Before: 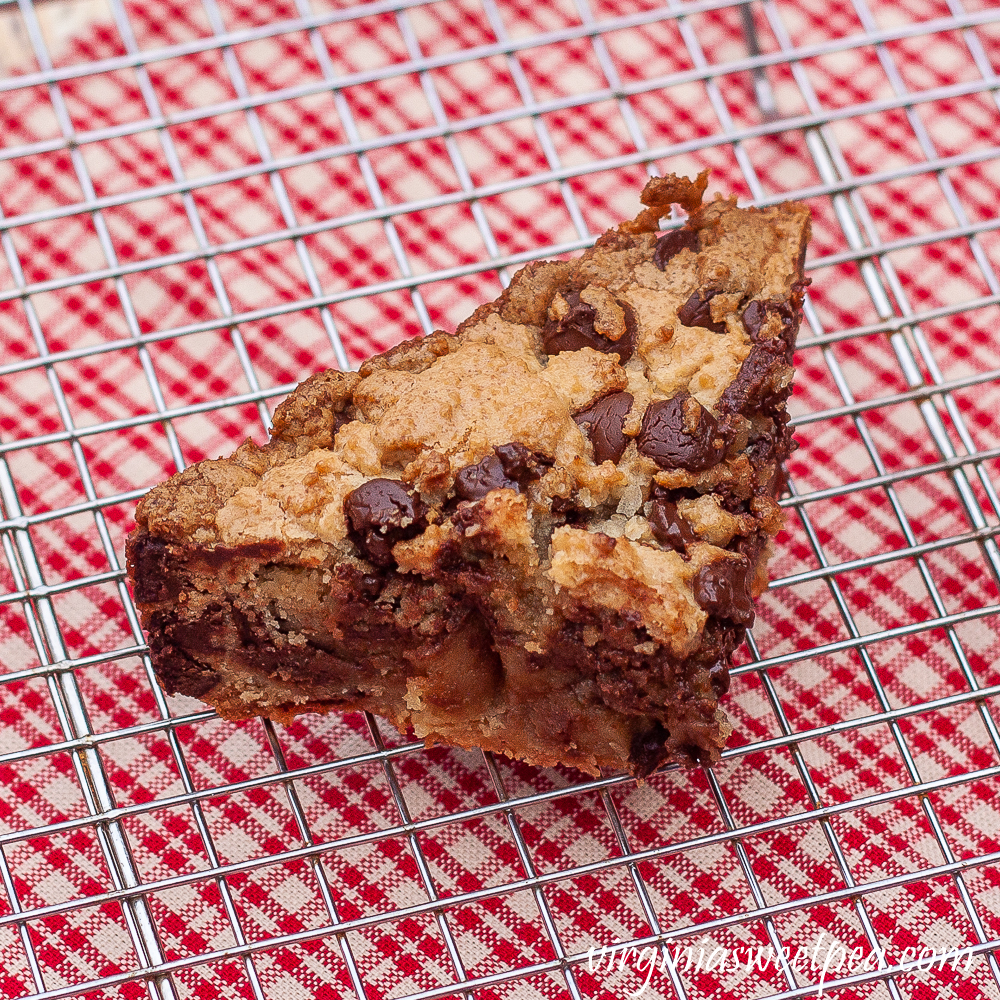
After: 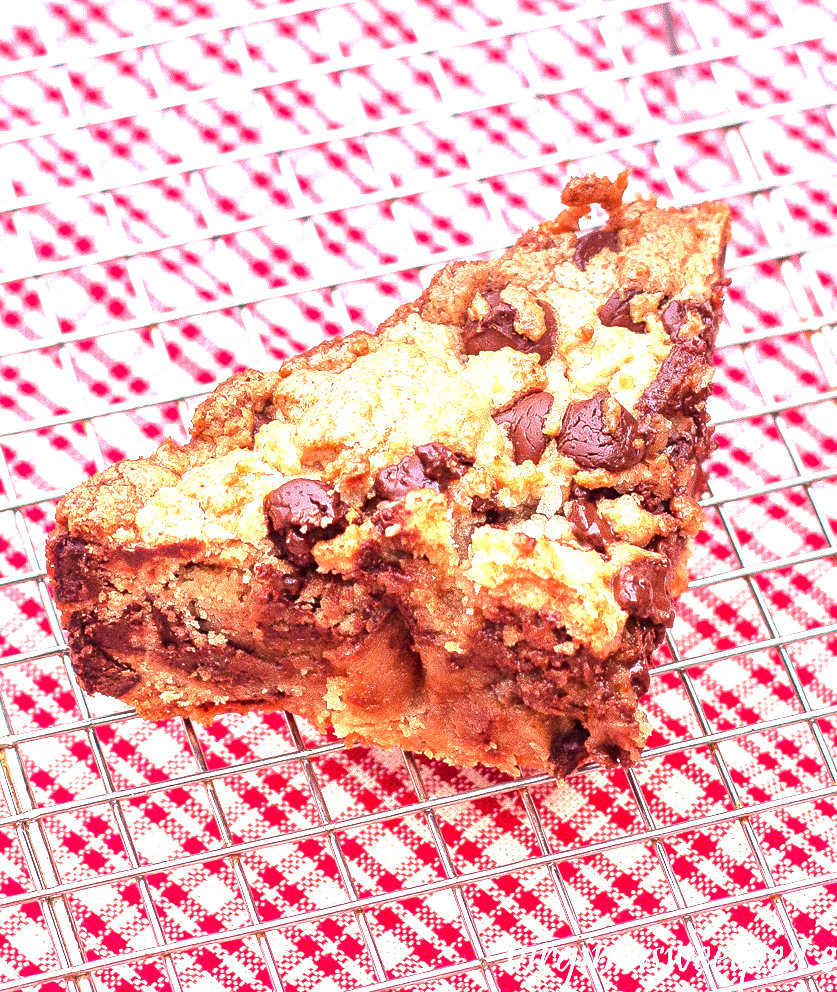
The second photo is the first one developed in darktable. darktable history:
crop: left 8.026%, right 7.374%
white balance: red 1.127, blue 0.943
graduated density: hue 238.83°, saturation 50%
exposure: exposure 2.207 EV, compensate highlight preservation false
